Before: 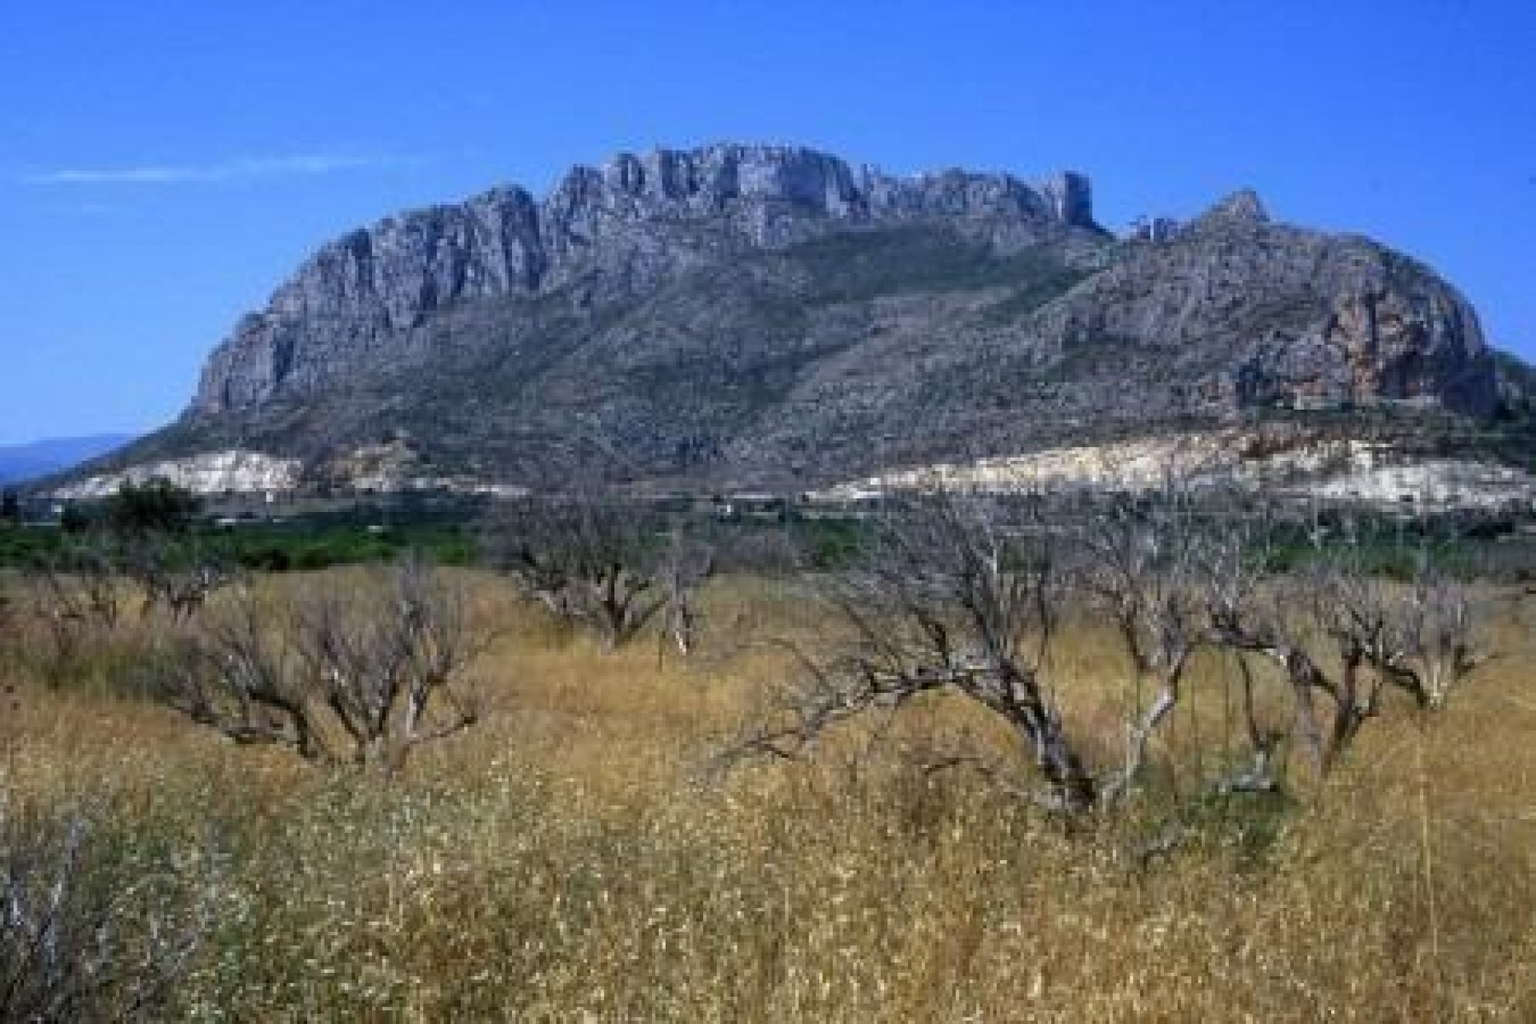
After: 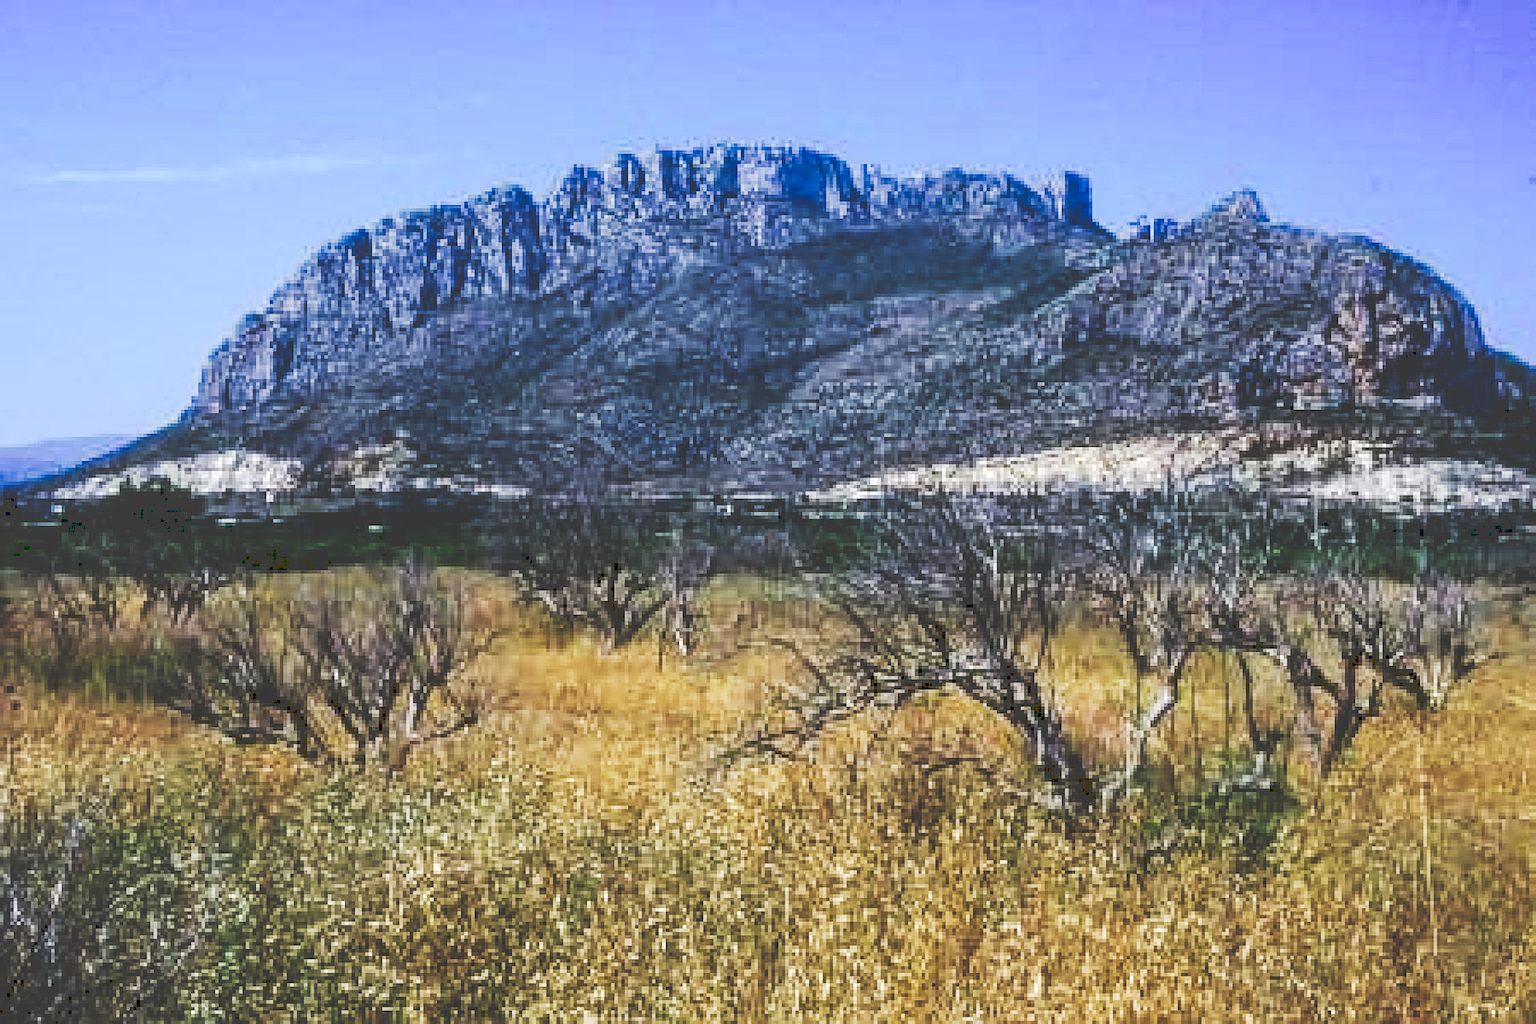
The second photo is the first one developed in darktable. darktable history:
local contrast: on, module defaults
tone curve: curves: ch0 [(0, 0) (0.003, 0.26) (0.011, 0.26) (0.025, 0.26) (0.044, 0.257) (0.069, 0.257) (0.1, 0.257) (0.136, 0.255) (0.177, 0.258) (0.224, 0.272) (0.277, 0.294) (0.335, 0.346) (0.399, 0.422) (0.468, 0.536) (0.543, 0.657) (0.623, 0.757) (0.709, 0.823) (0.801, 0.872) (0.898, 0.92) (1, 1)], preserve colors none
exposure: exposure 0.127 EV, compensate highlight preservation false
sharpen: radius 2.531, amount 0.628
